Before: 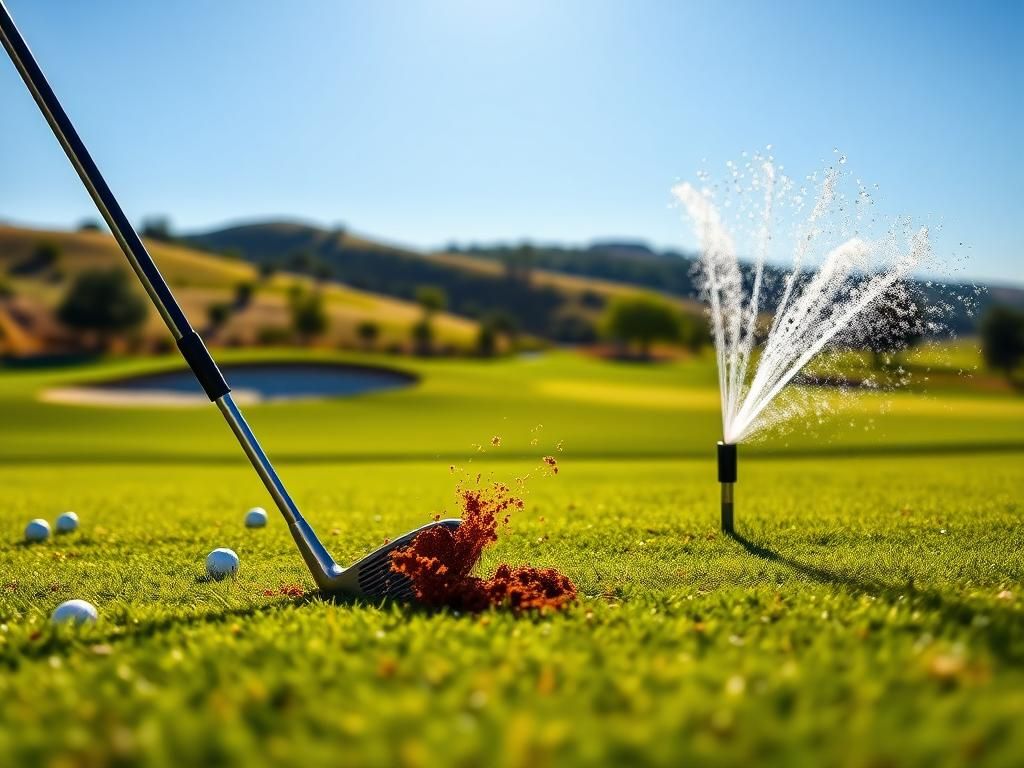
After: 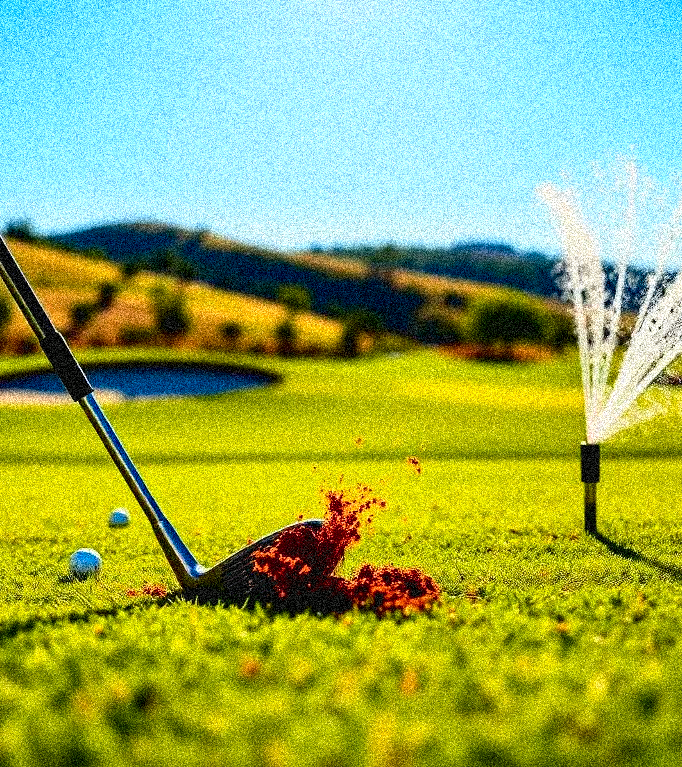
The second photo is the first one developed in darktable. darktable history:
grain: coarseness 3.75 ISO, strength 100%, mid-tones bias 0%
exposure: black level correction 0.009, compensate highlight preservation false
tone curve: curves: ch0 [(0.003, 0.032) (0.037, 0.037) (0.142, 0.117) (0.279, 0.311) (0.405, 0.49) (0.526, 0.651) (0.722, 0.857) (0.875, 0.946) (1, 0.98)]; ch1 [(0, 0) (0.305, 0.325) (0.453, 0.437) (0.482, 0.474) (0.501, 0.498) (0.515, 0.523) (0.559, 0.591) (0.6, 0.643) (0.656, 0.707) (1, 1)]; ch2 [(0, 0) (0.323, 0.277) (0.424, 0.396) (0.479, 0.484) (0.499, 0.502) (0.515, 0.537) (0.573, 0.602) (0.653, 0.675) (0.75, 0.756) (1, 1)], color space Lab, independent channels, preserve colors none
haze removal: compatibility mode true, adaptive false
color balance rgb: perceptual saturation grading › global saturation 20%, global vibrance 20%
crop and rotate: left 13.409%, right 19.924%
